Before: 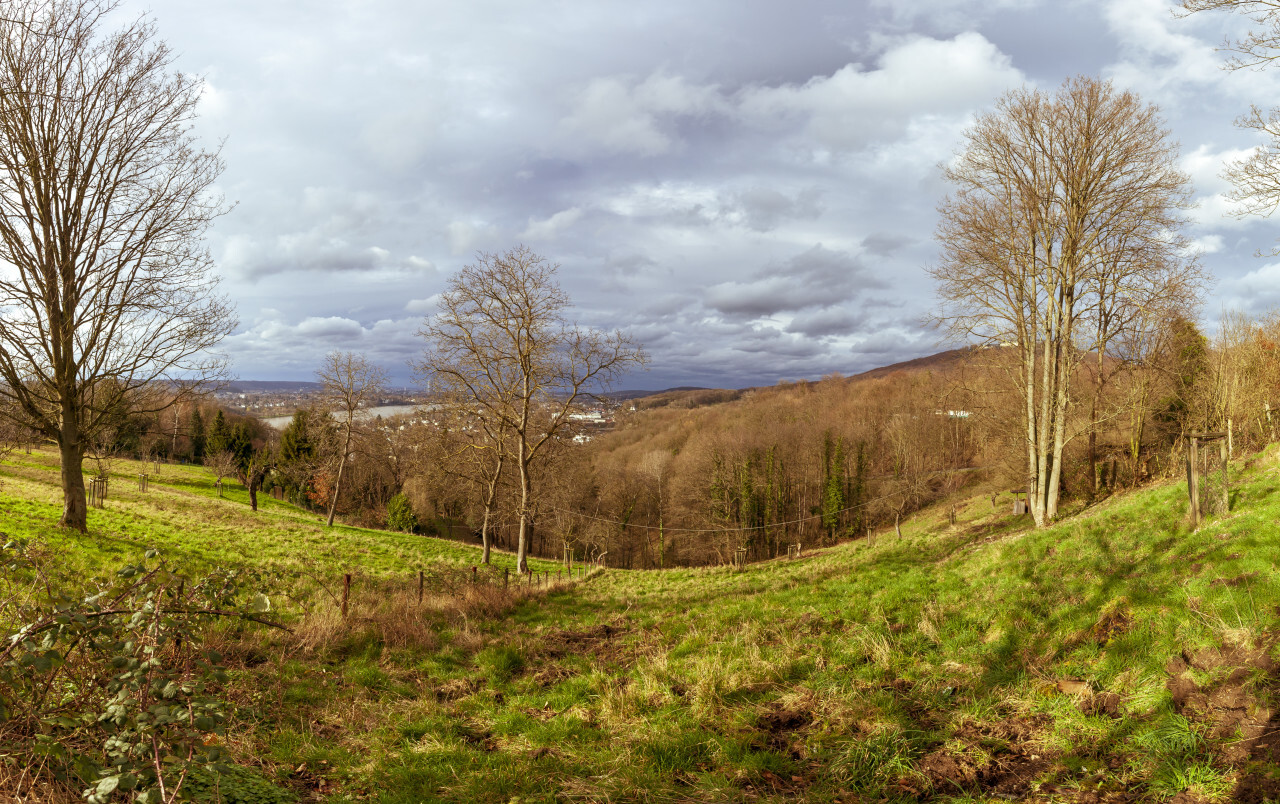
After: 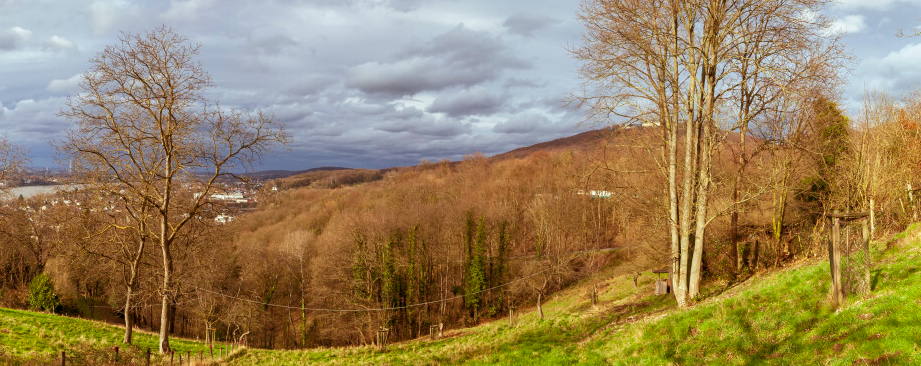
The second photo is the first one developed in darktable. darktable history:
crop and rotate: left 28.018%, top 27.546%, bottom 26.823%
